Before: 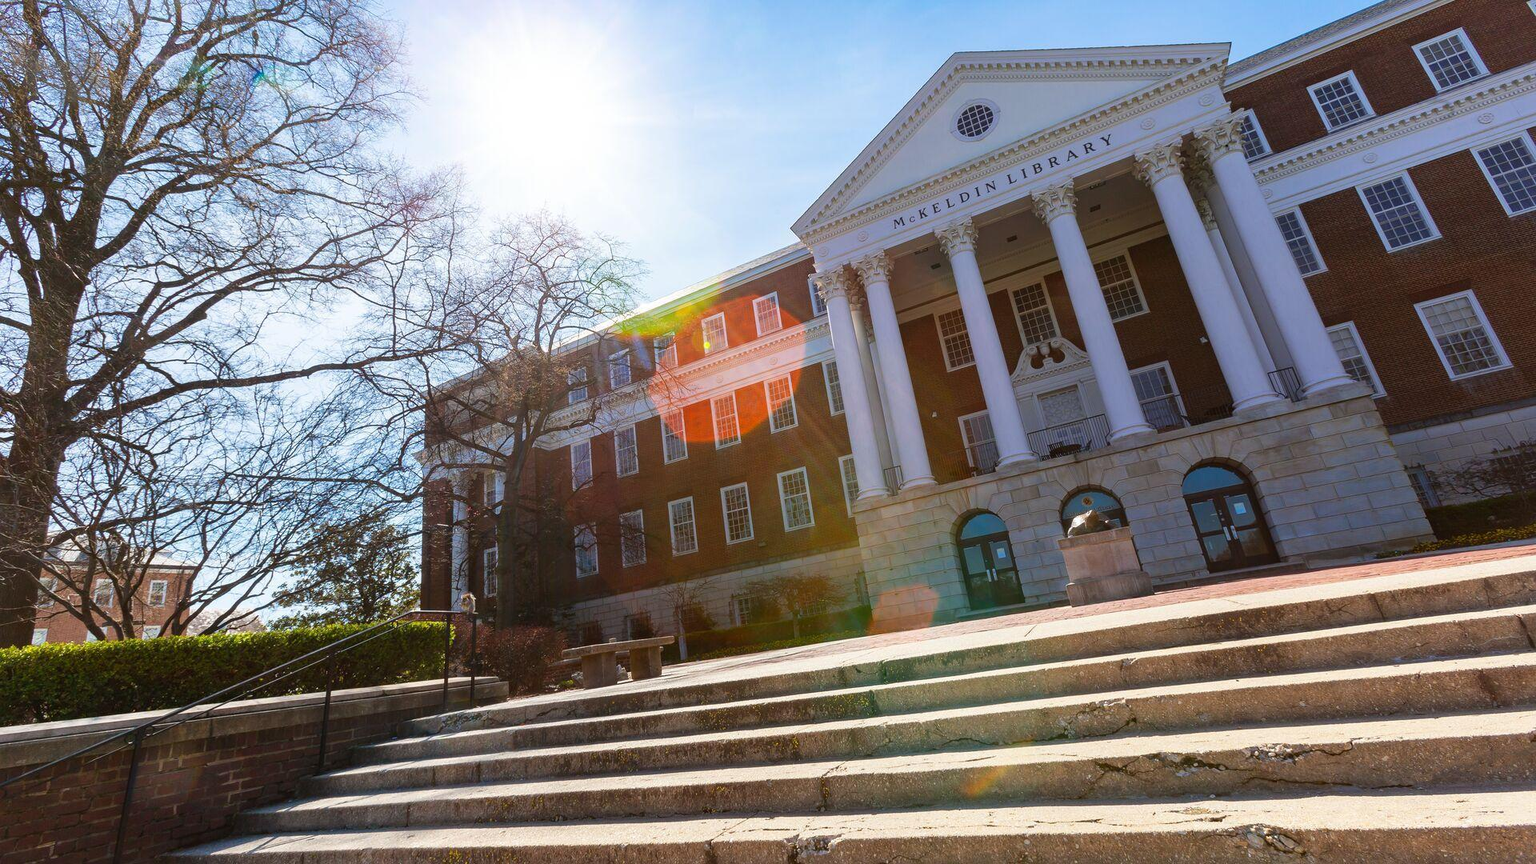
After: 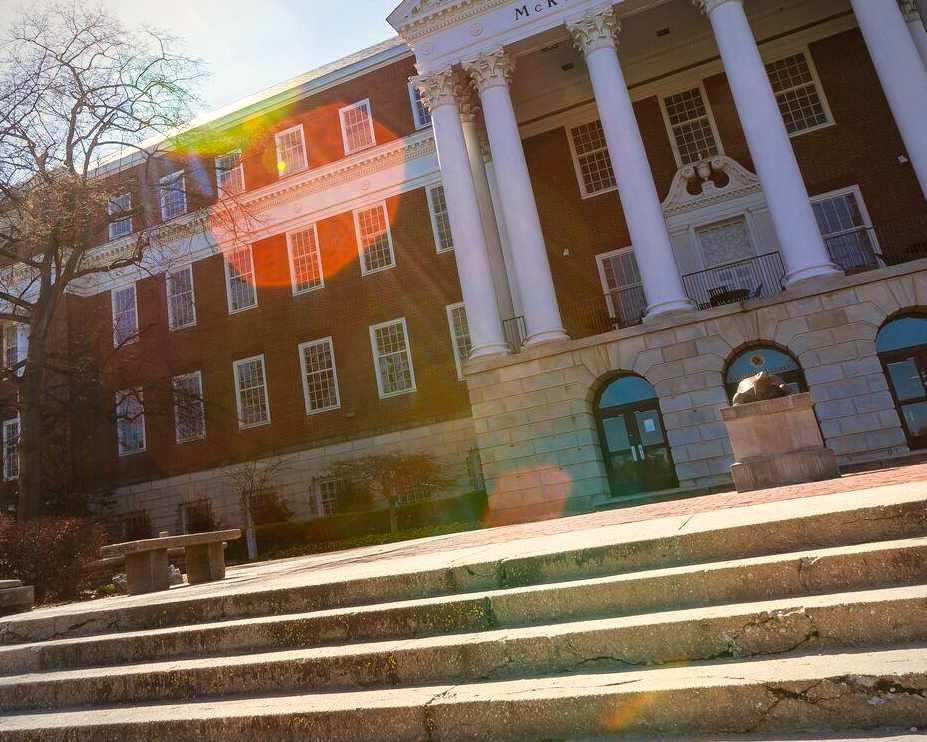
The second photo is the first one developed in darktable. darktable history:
velvia: strength 17%
color calibration: x 0.334, y 0.349, temperature 5426 K
exposure: exposure 0.078 EV, compensate highlight preservation false
vignetting: fall-off start 100%, fall-off radius 64.94%, automatic ratio true, unbound false
crop: left 31.379%, top 24.658%, right 20.326%, bottom 6.628%
